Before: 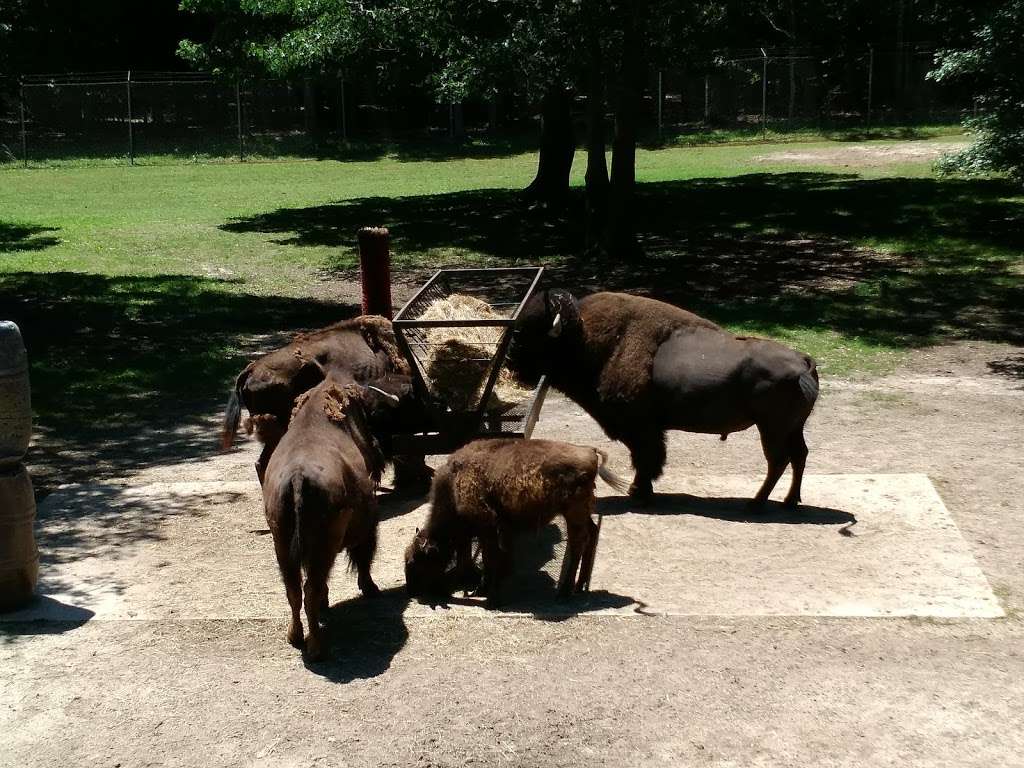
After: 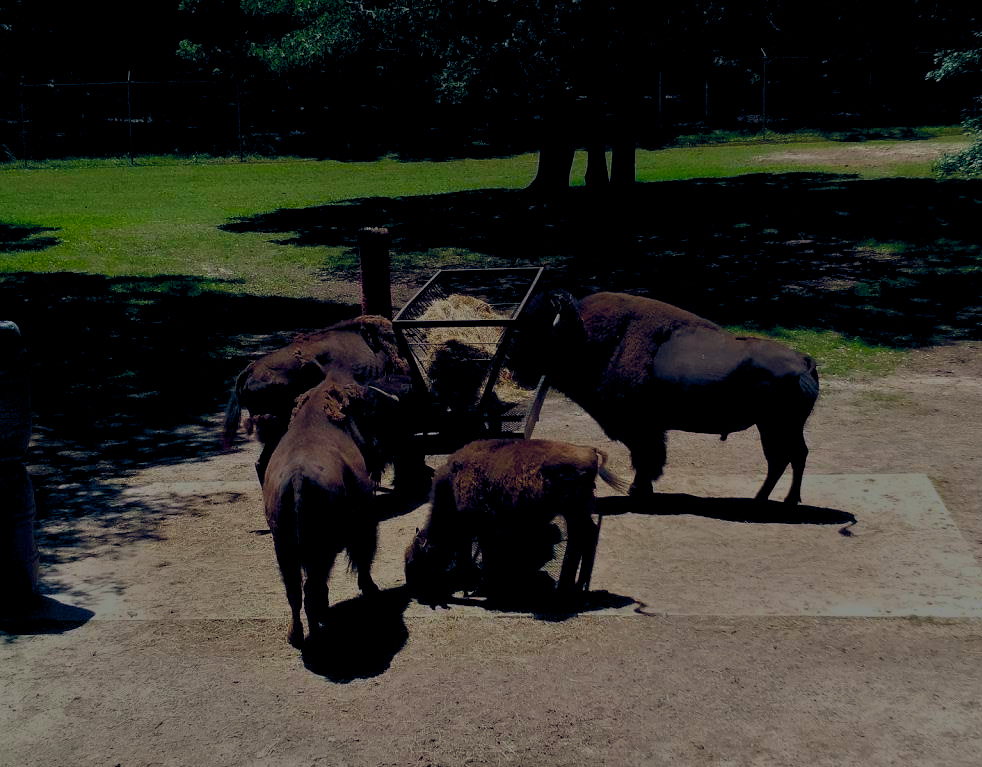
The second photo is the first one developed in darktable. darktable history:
exposure: black level correction 0.011, compensate exposure bias true, compensate highlight preservation false
crop: right 4.06%, bottom 0.045%
color balance rgb: global offset › chroma 0.158%, global offset › hue 253.2°, linear chroma grading › global chroma 15.03%, perceptual saturation grading › global saturation 35.026%, perceptual saturation grading › highlights -29.855%, perceptual saturation grading › shadows 35.288%, global vibrance 14.876%
tone equalizer: -8 EV -1.97 EV, -7 EV -1.99 EV, -6 EV -2 EV, -5 EV -1.97 EV, -4 EV -1.96 EV, -3 EV -1.97 EV, -2 EV -1.98 EV, -1 EV -1.62 EV, +0 EV -1.97 EV
